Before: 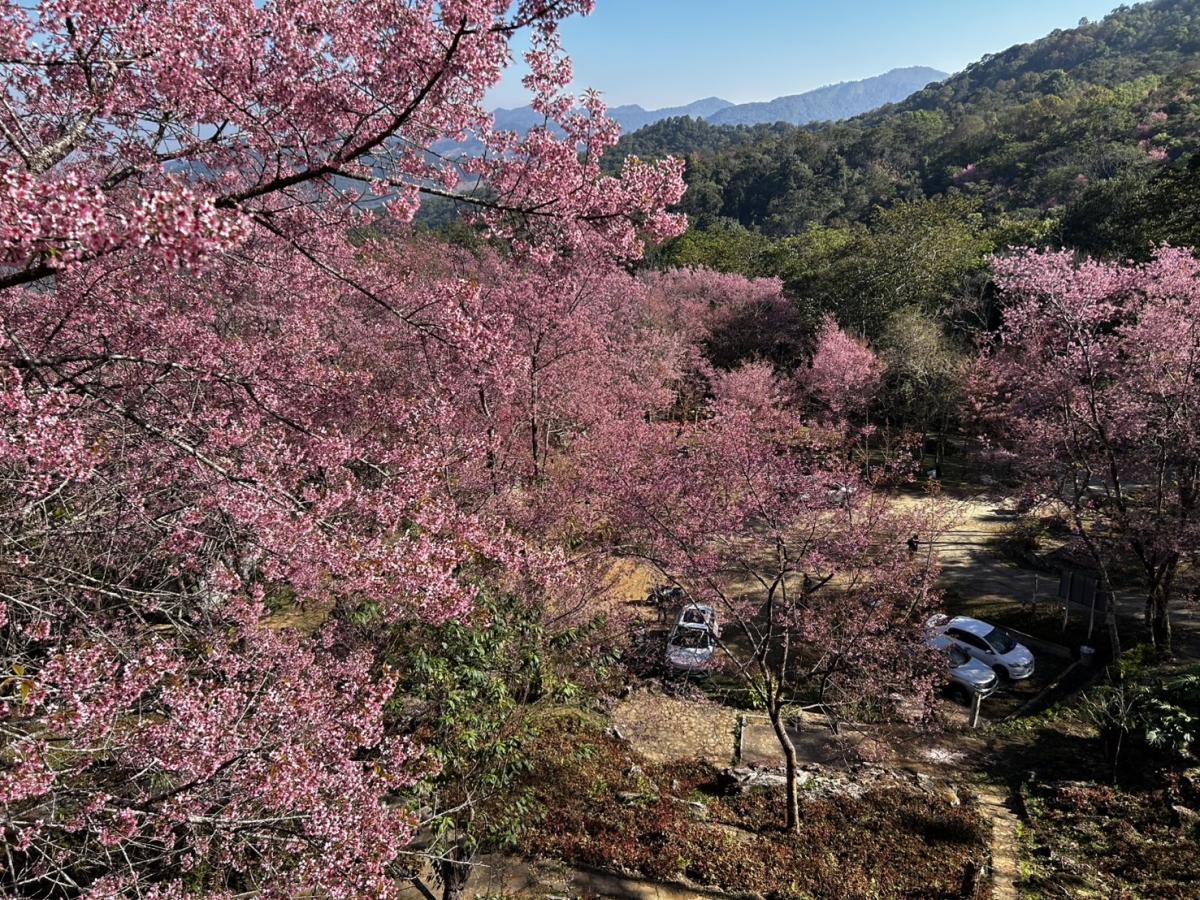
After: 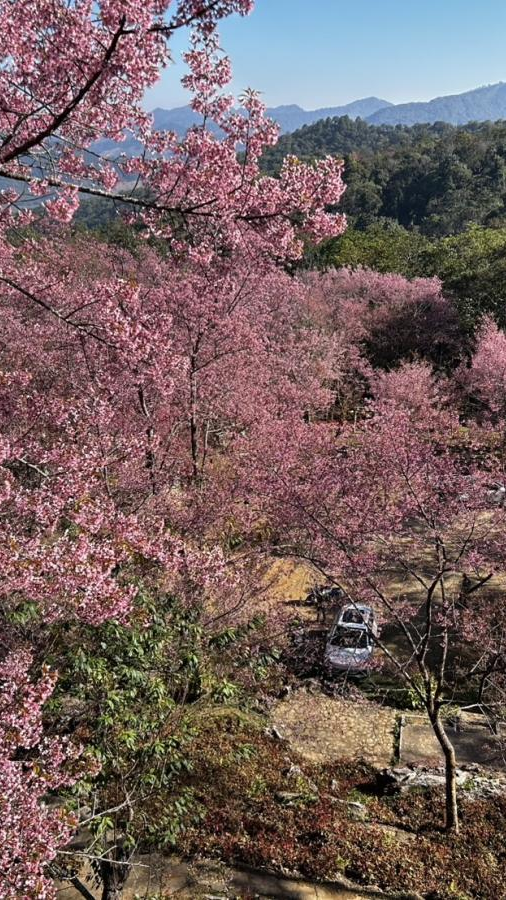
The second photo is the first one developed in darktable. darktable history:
sharpen: radius 2.893, amount 0.851, threshold 47.245
shadows and highlights: shadows 29.69, highlights -30.29, low approximation 0.01, soften with gaussian
crop: left 28.468%, right 29.36%
